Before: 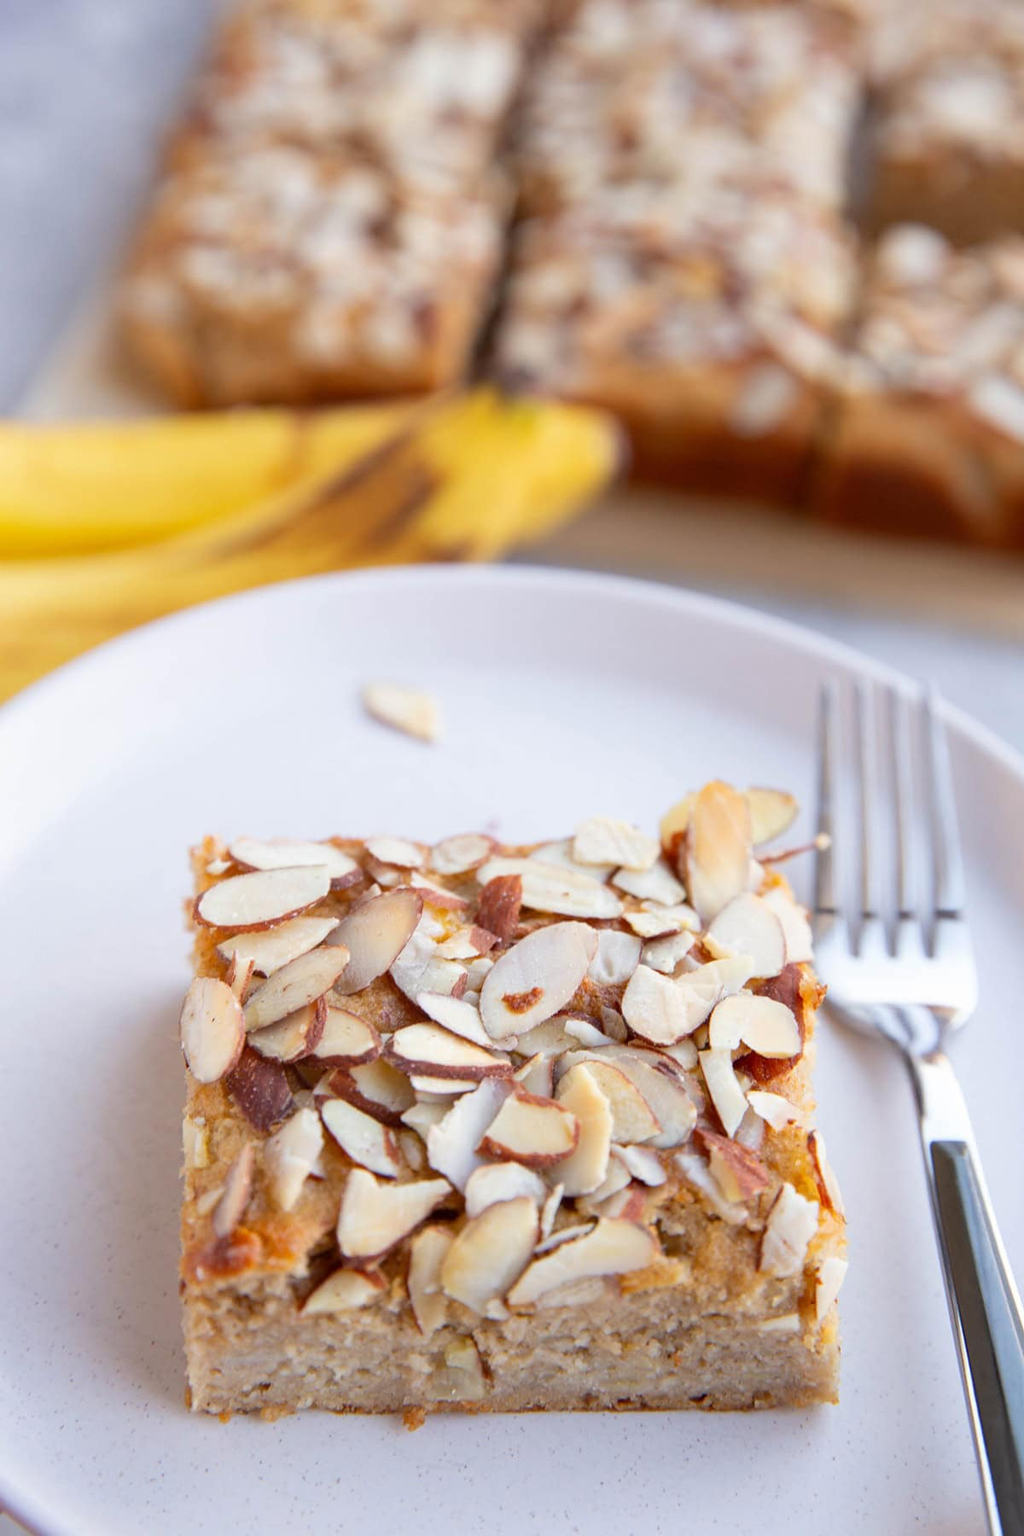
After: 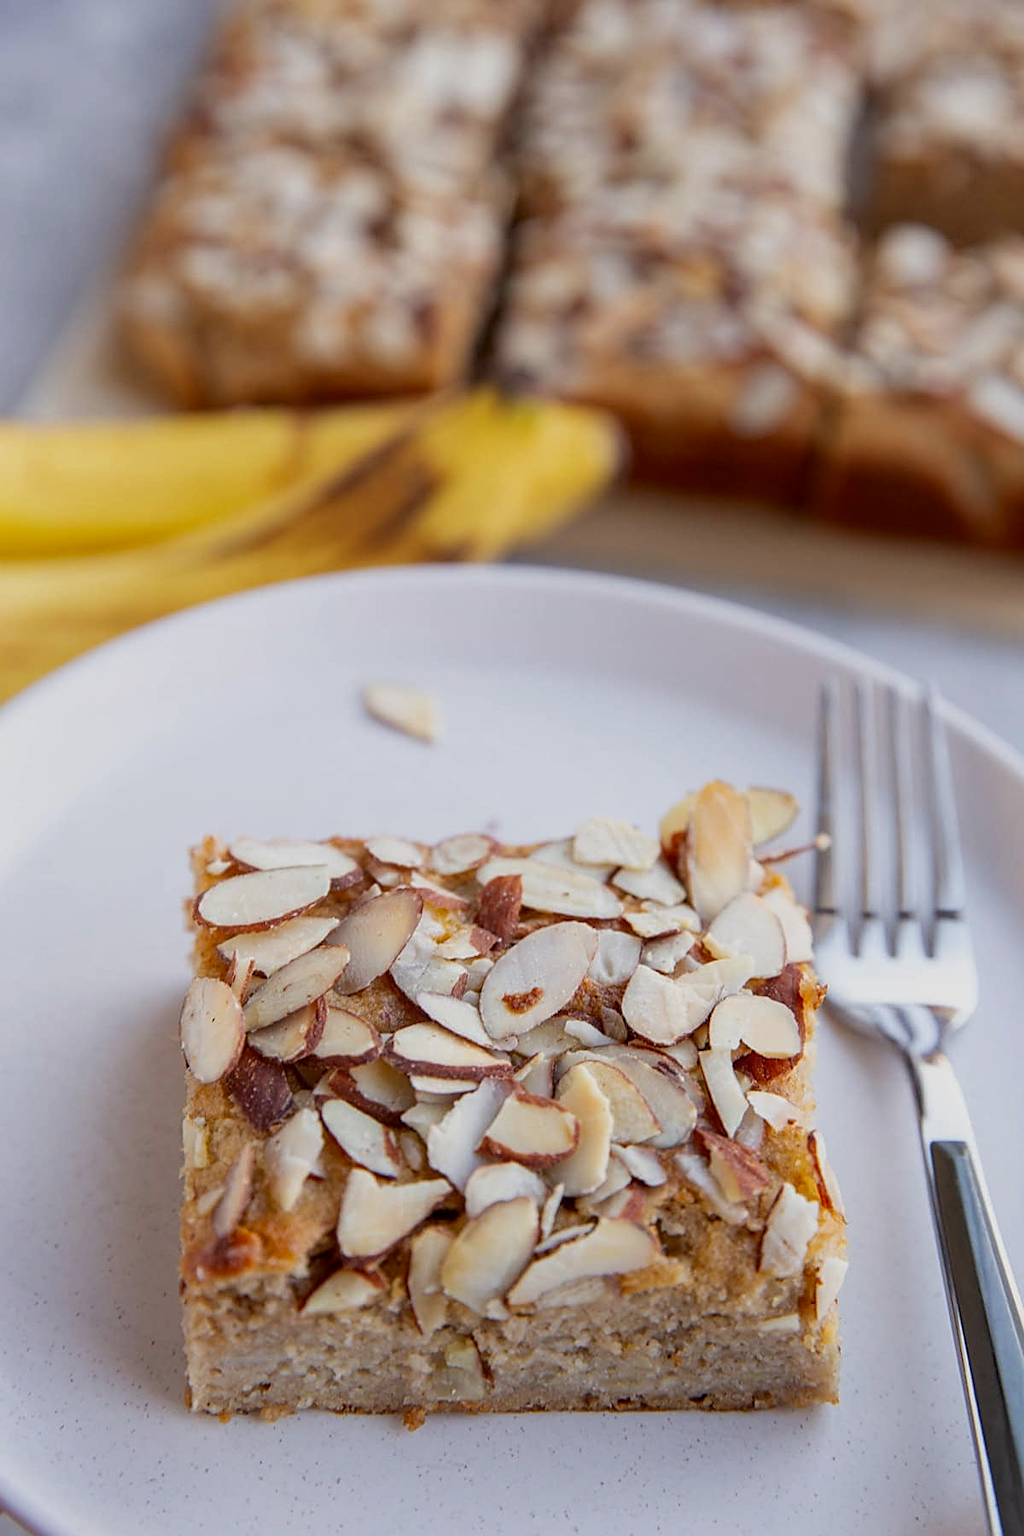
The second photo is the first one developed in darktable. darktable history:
tone equalizer: on, module defaults
local contrast: on, module defaults
sharpen: on, module defaults
exposure: exposure -0.492 EV, compensate highlight preservation false
